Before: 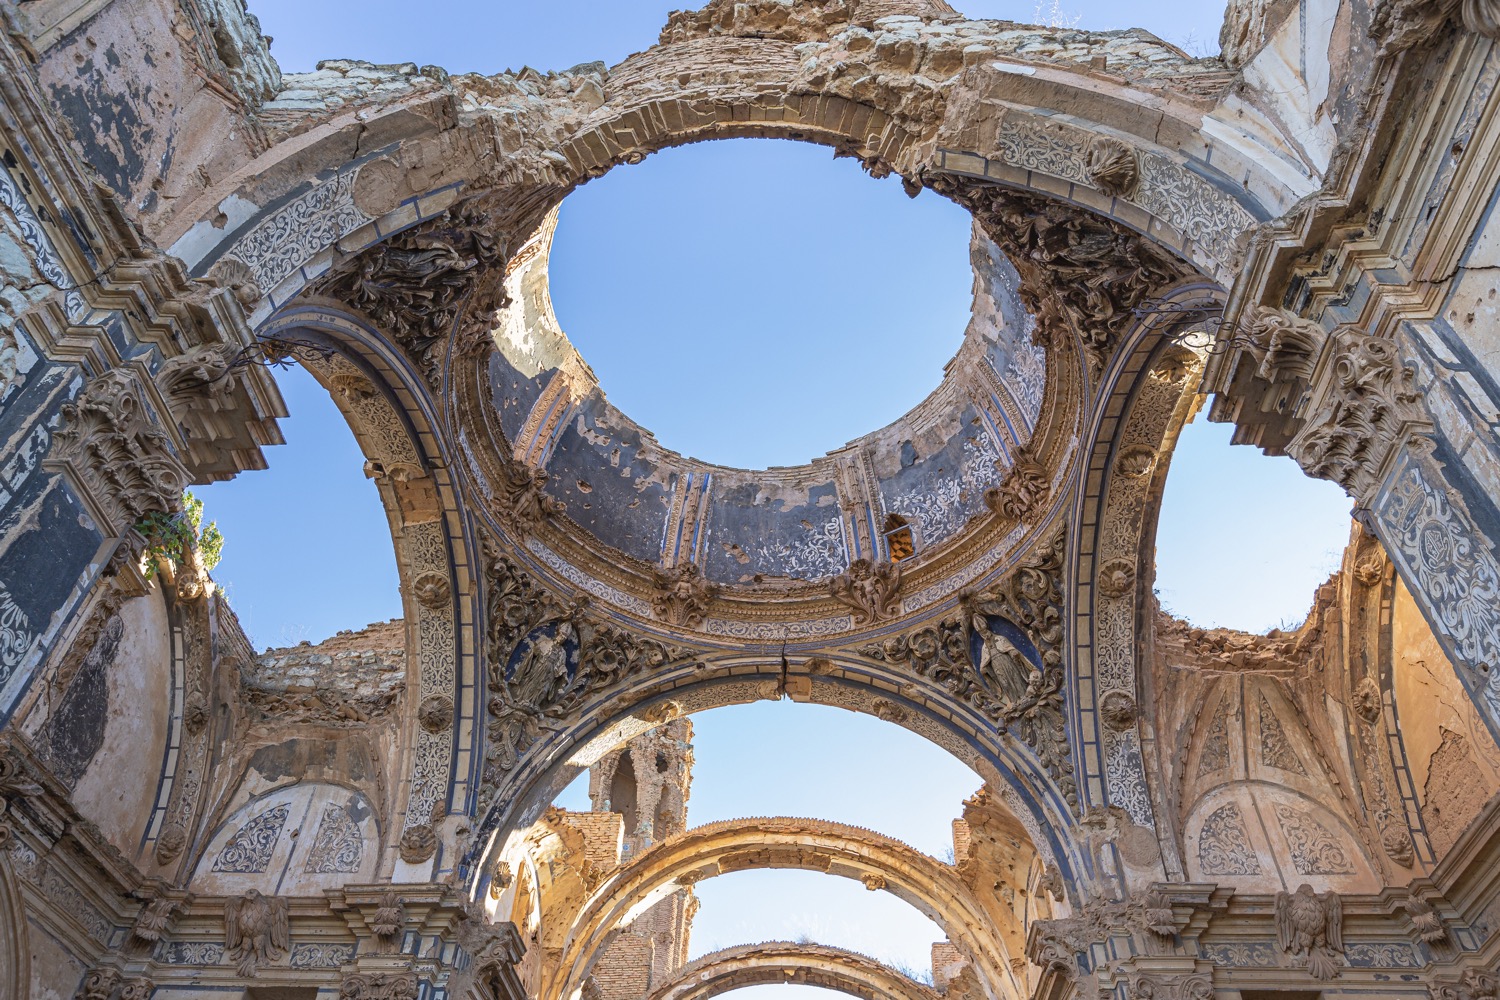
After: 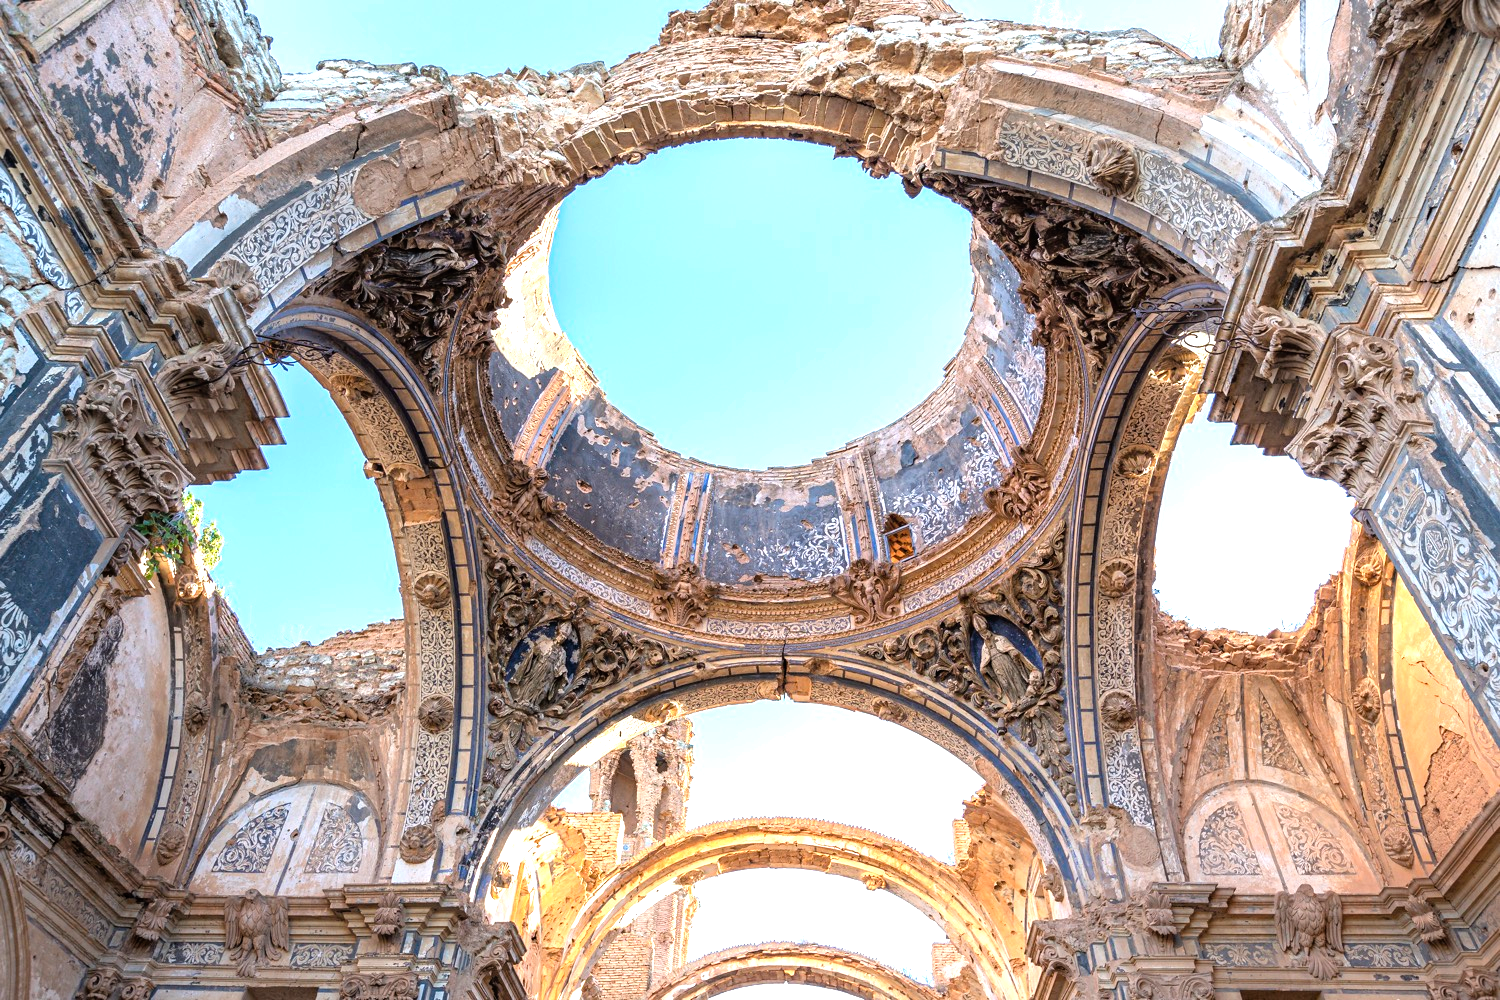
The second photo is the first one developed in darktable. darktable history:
tone equalizer: -8 EV -1.04 EV, -7 EV -1.01 EV, -6 EV -0.857 EV, -5 EV -0.584 EV, -3 EV 0.546 EV, -2 EV 0.849 EV, -1 EV 0.989 EV, +0 EV 1.06 EV
